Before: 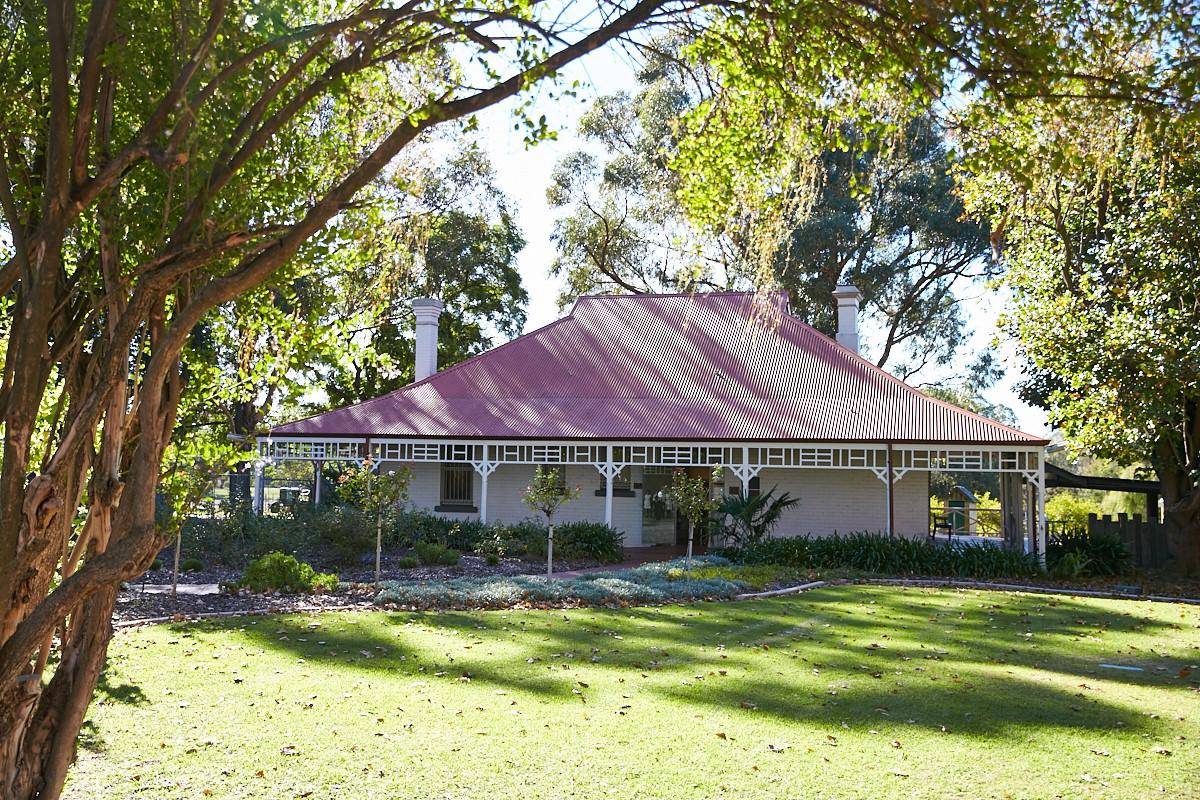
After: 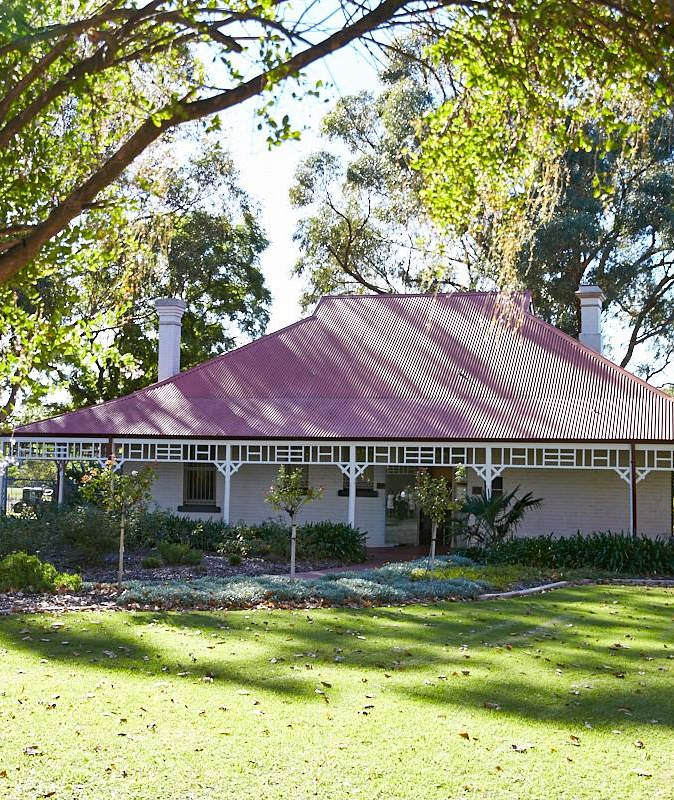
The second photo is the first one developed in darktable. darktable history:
crop: left 21.497%, right 22.267%
haze removal: compatibility mode true, adaptive false
